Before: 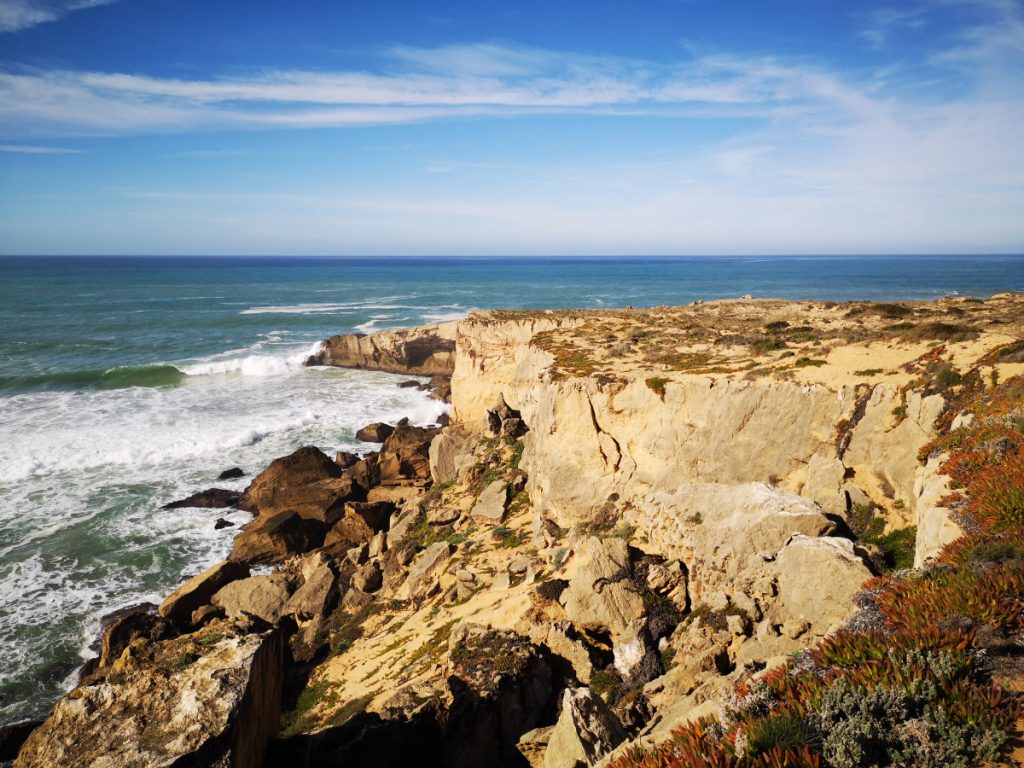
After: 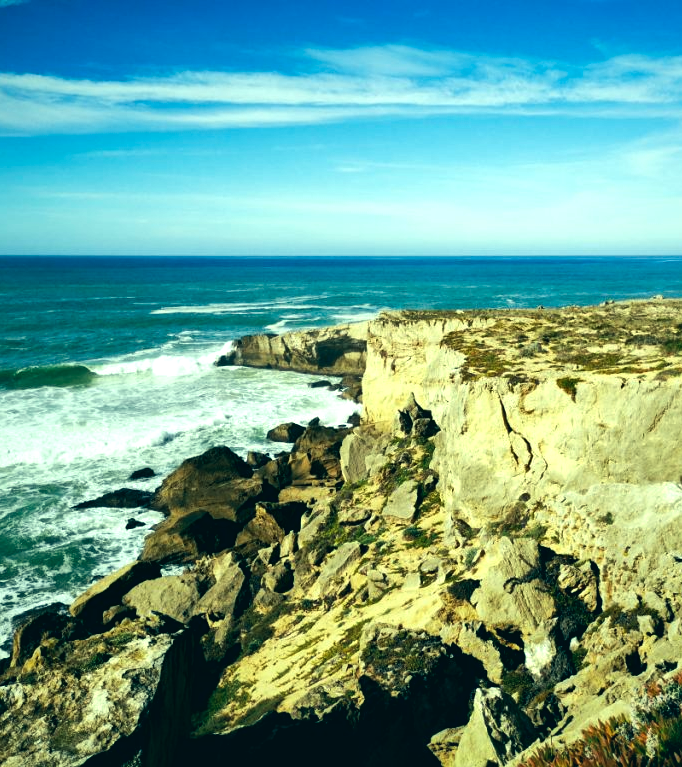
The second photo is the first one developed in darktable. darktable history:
crop and rotate: left 8.786%, right 24.548%
tone equalizer: -8 EV -0.417 EV, -7 EV -0.389 EV, -6 EV -0.333 EV, -5 EV -0.222 EV, -3 EV 0.222 EV, -2 EV 0.333 EV, -1 EV 0.389 EV, +0 EV 0.417 EV, edges refinement/feathering 500, mask exposure compensation -1.57 EV, preserve details no
color correction: highlights a* -20.08, highlights b* 9.8, shadows a* -20.4, shadows b* -10.76
local contrast: mode bilateral grid, contrast 25, coarseness 60, detail 151%, midtone range 0.2
